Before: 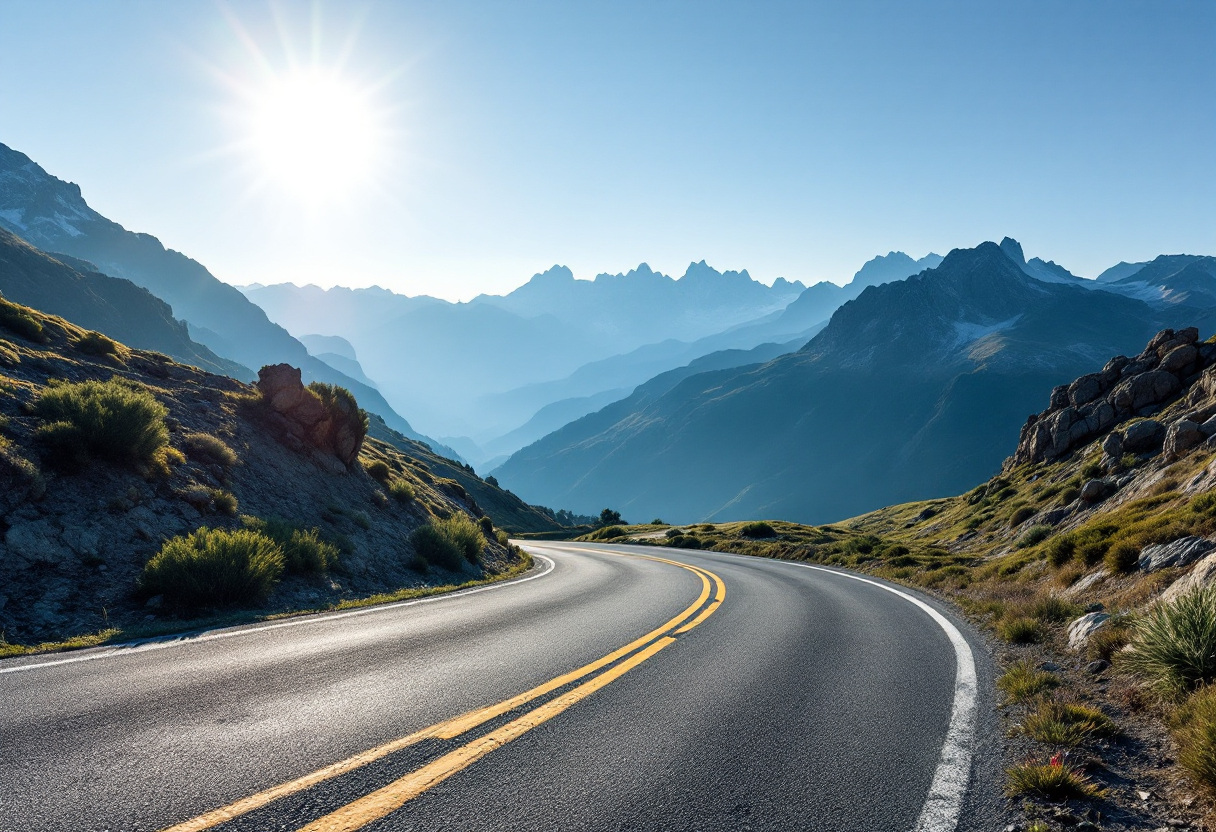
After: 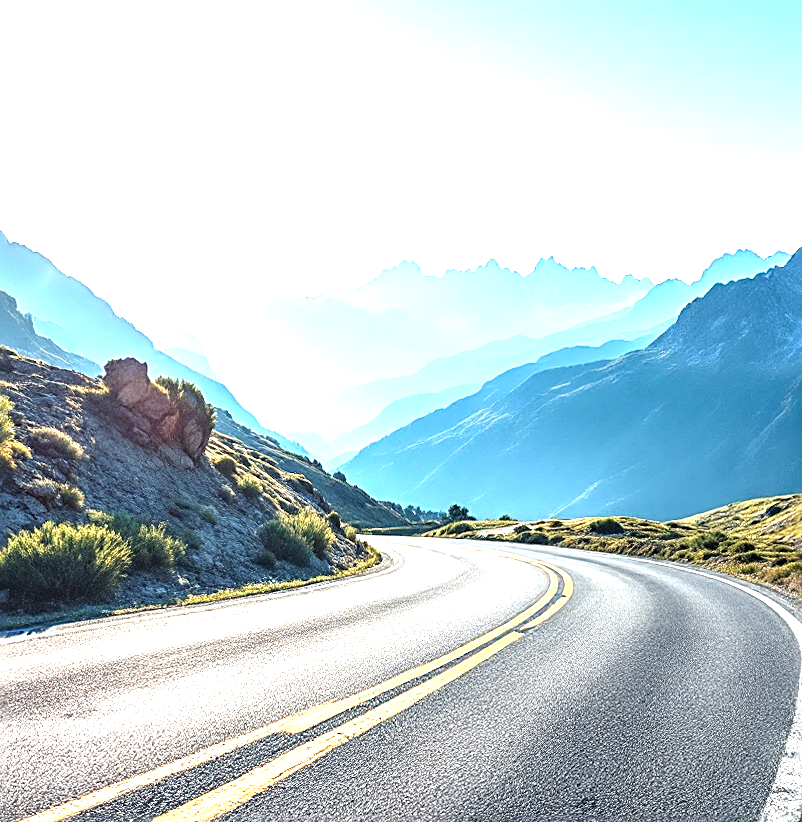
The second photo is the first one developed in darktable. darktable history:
crop and rotate: left 12.648%, right 20.685%
rotate and perspective: rotation 0.174°, lens shift (vertical) 0.013, lens shift (horizontal) 0.019, shear 0.001, automatic cropping original format, crop left 0.007, crop right 0.991, crop top 0.016, crop bottom 0.997
sharpen: radius 2.676, amount 0.669
local contrast: on, module defaults
exposure: black level correction 0, exposure 1.741 EV, compensate exposure bias true, compensate highlight preservation false
